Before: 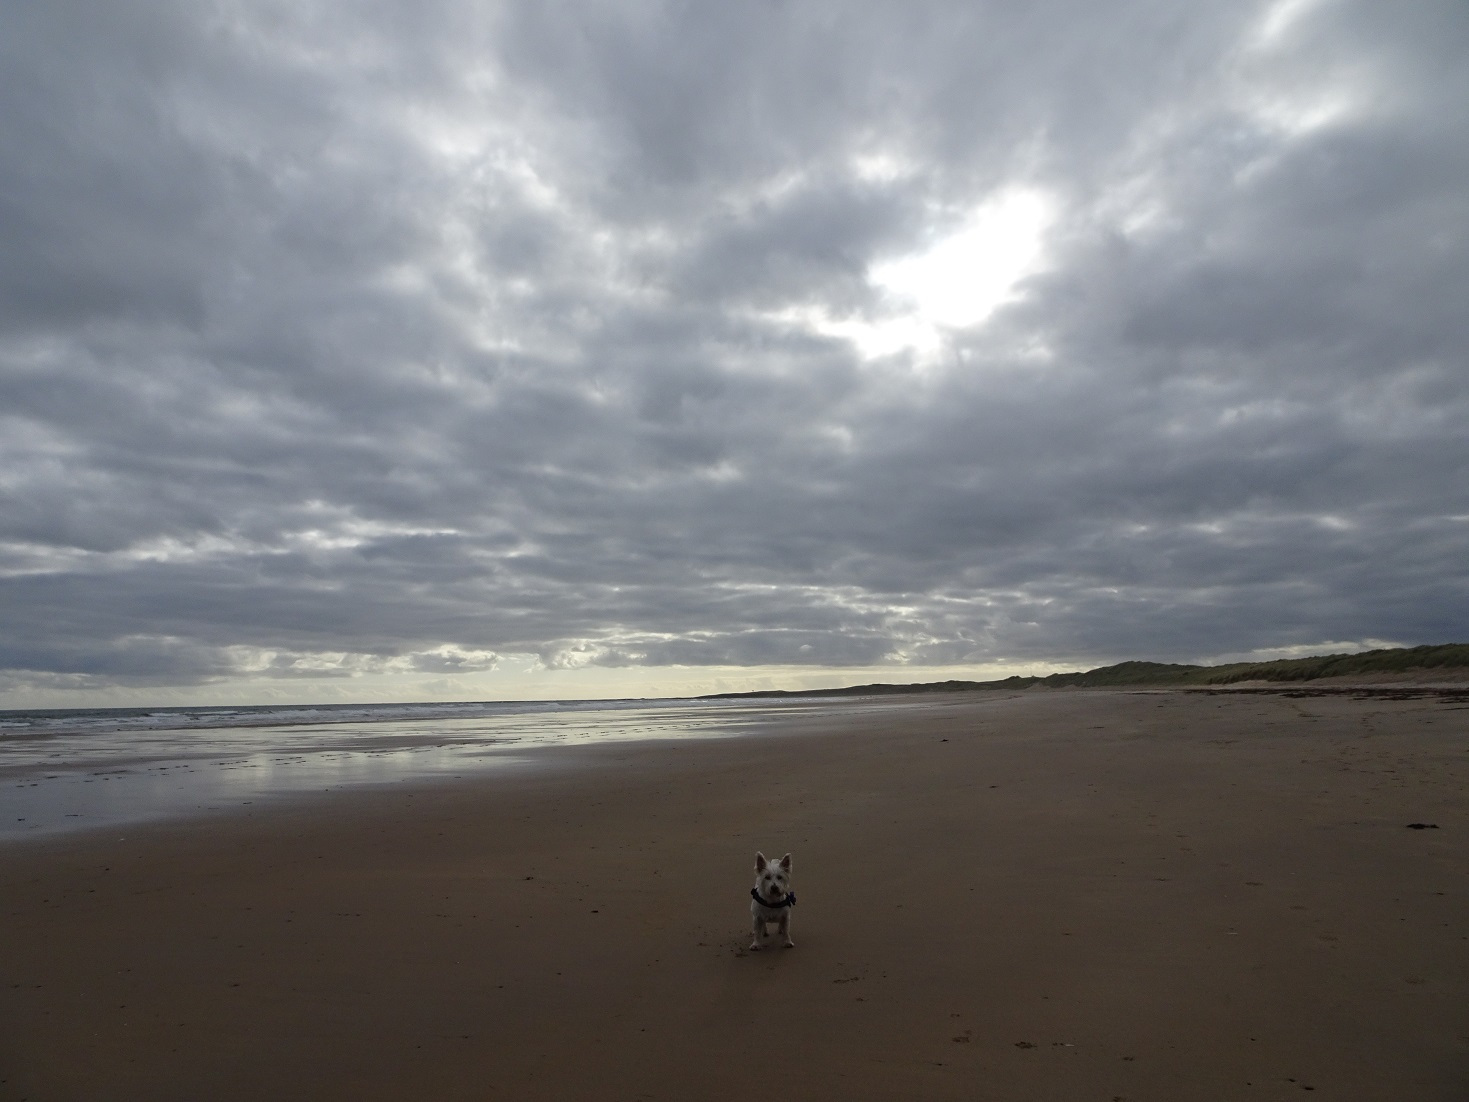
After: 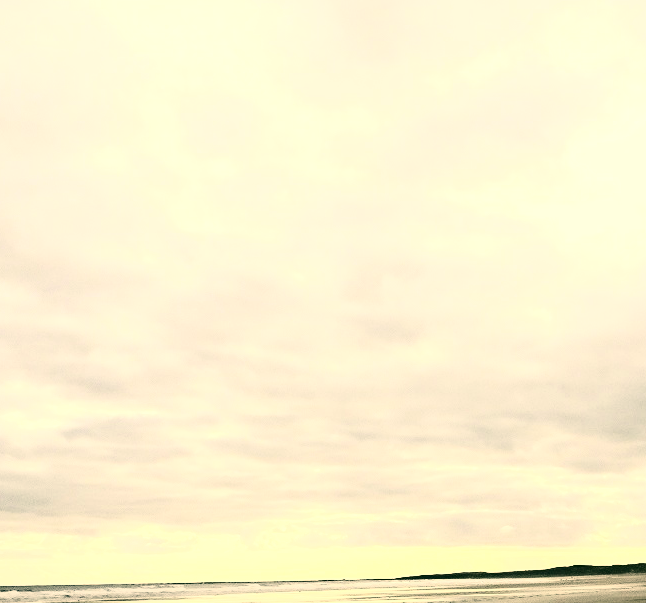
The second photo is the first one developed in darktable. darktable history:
tone curve: curves: ch0 [(0, 0) (0.003, 0.01) (0.011, 0.012) (0.025, 0.012) (0.044, 0.017) (0.069, 0.021) (0.1, 0.025) (0.136, 0.03) (0.177, 0.037) (0.224, 0.052) (0.277, 0.092) (0.335, 0.16) (0.399, 0.3) (0.468, 0.463) (0.543, 0.639) (0.623, 0.796) (0.709, 0.904) (0.801, 0.962) (0.898, 0.988) (1, 1)], color space Lab, independent channels
color correction: highlights a* 5.32, highlights b* 23.88, shadows a* -15.75, shadows b* 3.76
crop: left 20.408%, top 10.866%, right 35.609%, bottom 34.333%
contrast brightness saturation: contrast 0.058, brightness -0.007, saturation -0.23
exposure: black level correction 0, exposure 1.102 EV, compensate exposure bias true, compensate highlight preservation false
